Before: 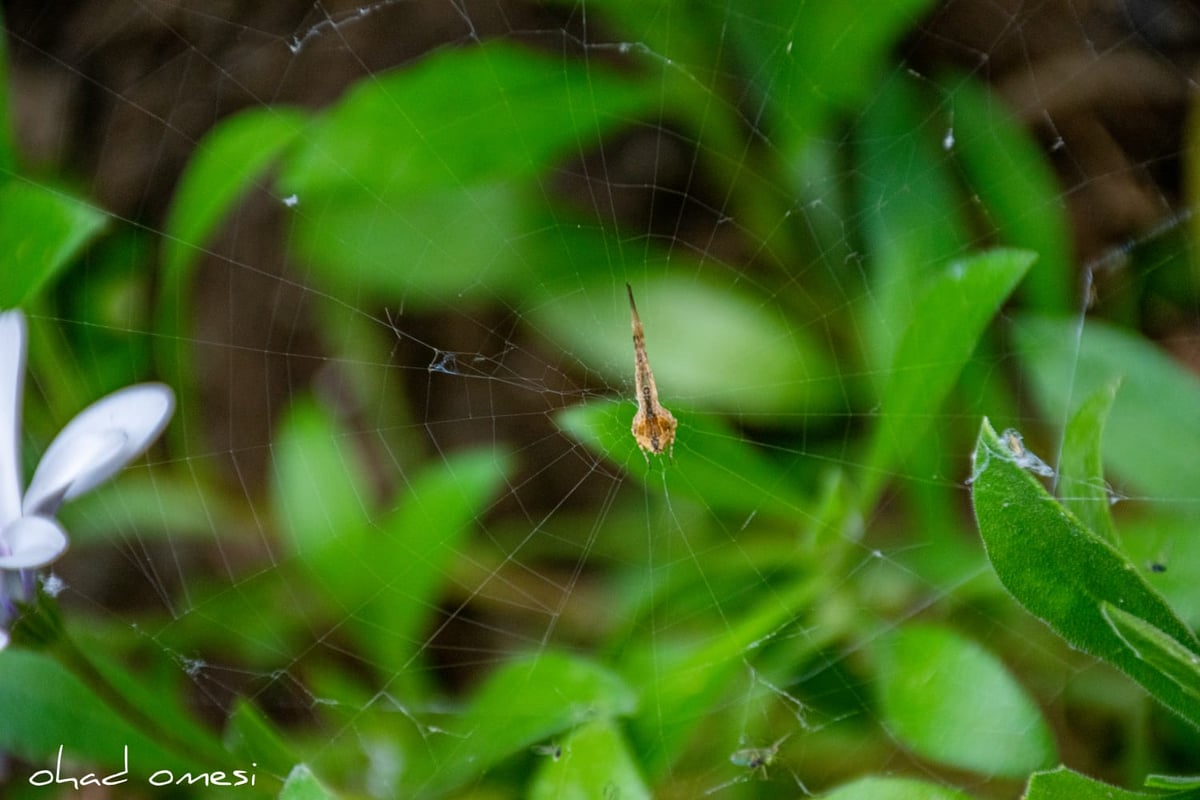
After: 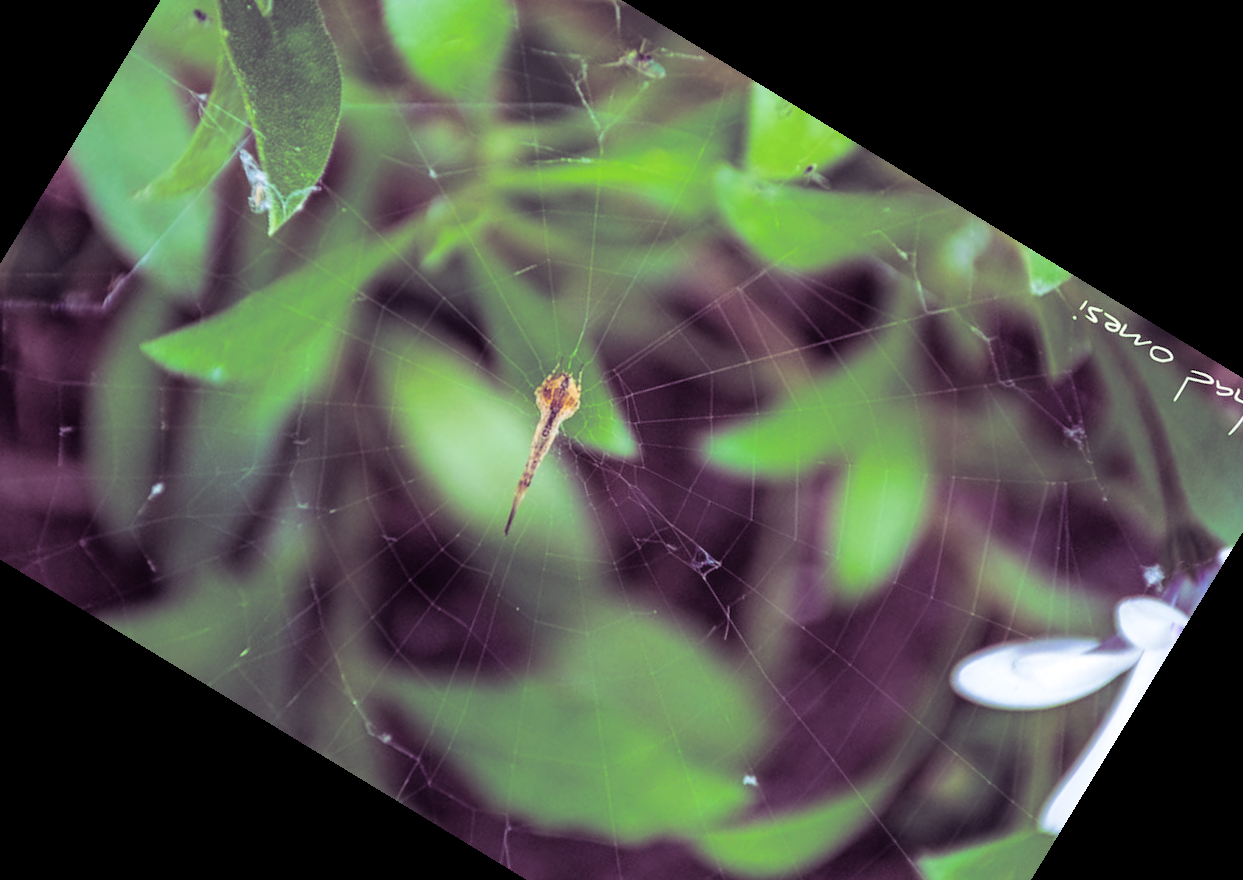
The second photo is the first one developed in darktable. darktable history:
split-toning: shadows › hue 277.2°, shadows › saturation 0.74
white balance: red 0.984, blue 1.059
contrast brightness saturation: contrast 0.14, brightness 0.21
crop and rotate: angle 148.68°, left 9.111%, top 15.603%, right 4.588%, bottom 17.041%
